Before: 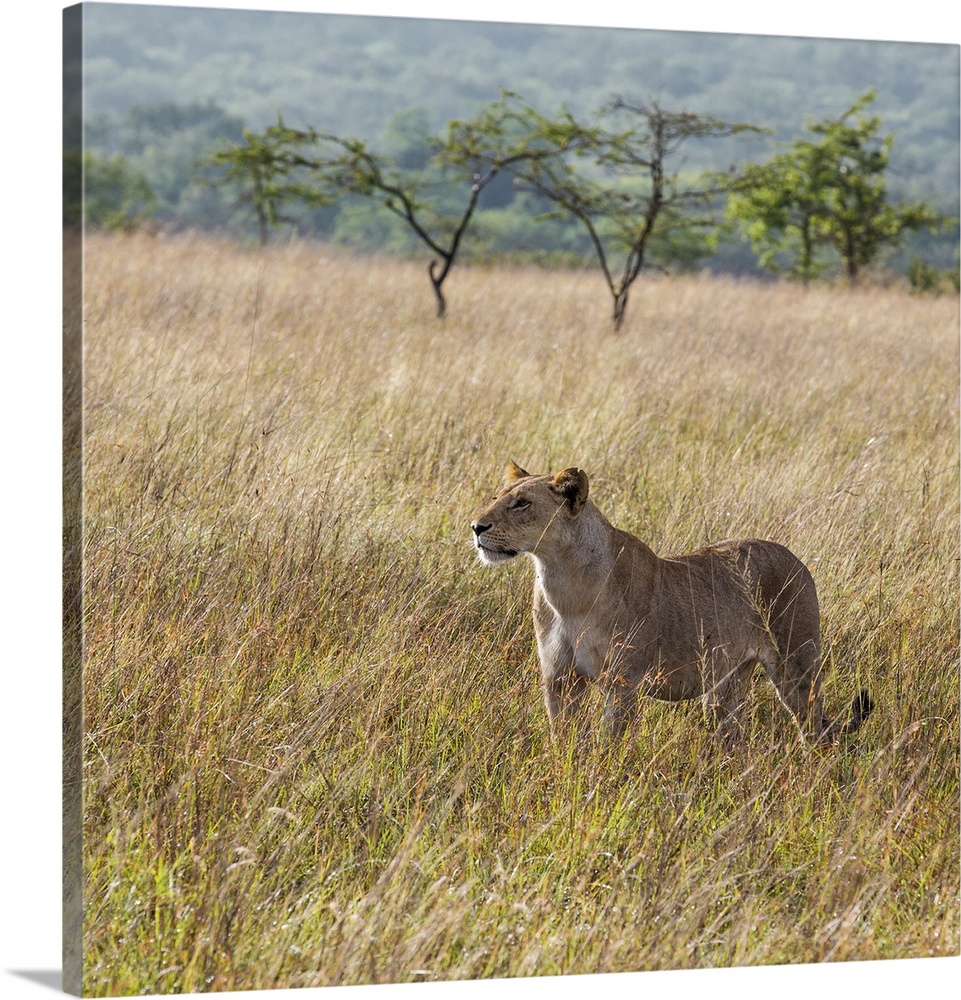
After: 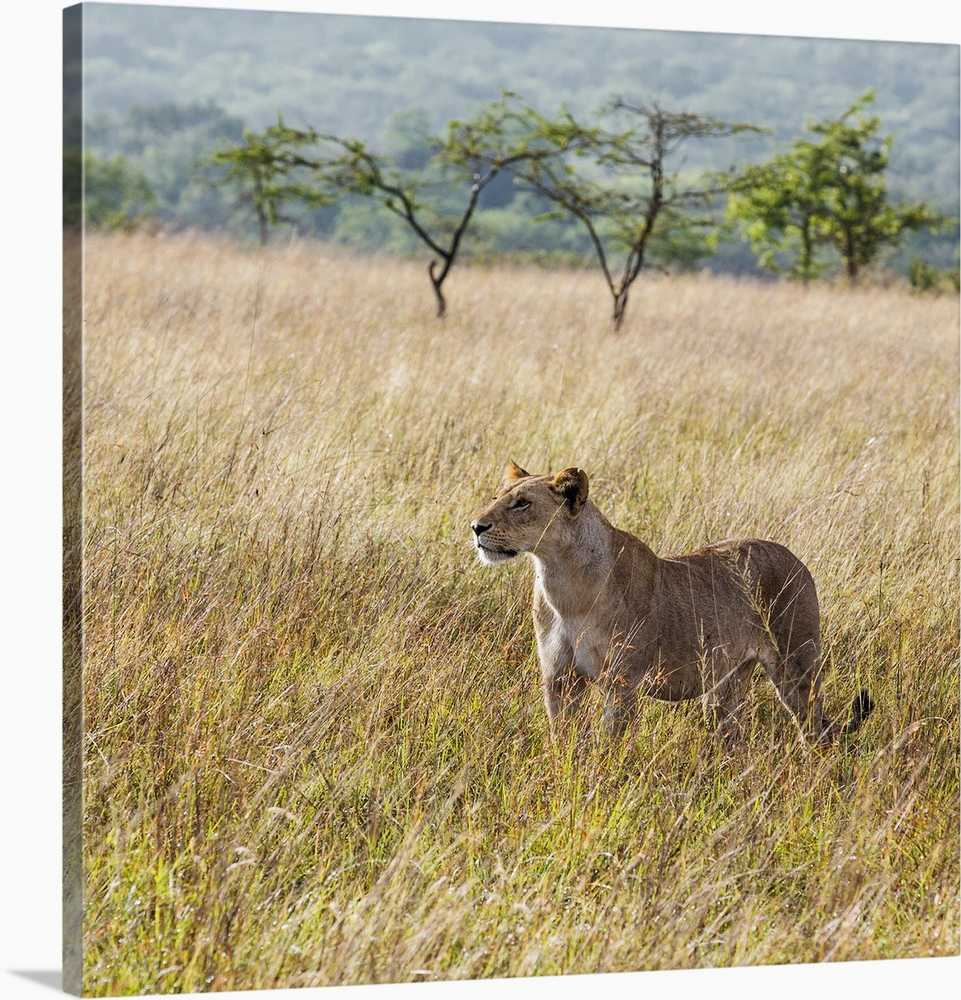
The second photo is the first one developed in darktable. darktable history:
tone curve: curves: ch0 [(0, 0) (0.071, 0.058) (0.266, 0.268) (0.498, 0.542) (0.766, 0.807) (1, 0.983)]; ch1 [(0, 0) (0.346, 0.307) (0.408, 0.387) (0.463, 0.465) (0.482, 0.493) (0.502, 0.499) (0.517, 0.505) (0.55, 0.554) (0.597, 0.61) (0.651, 0.698) (1, 1)]; ch2 [(0, 0) (0.346, 0.34) (0.434, 0.46) (0.485, 0.494) (0.5, 0.498) (0.509, 0.517) (0.526, 0.539) (0.583, 0.603) (0.625, 0.659) (1, 1)], preserve colors none
